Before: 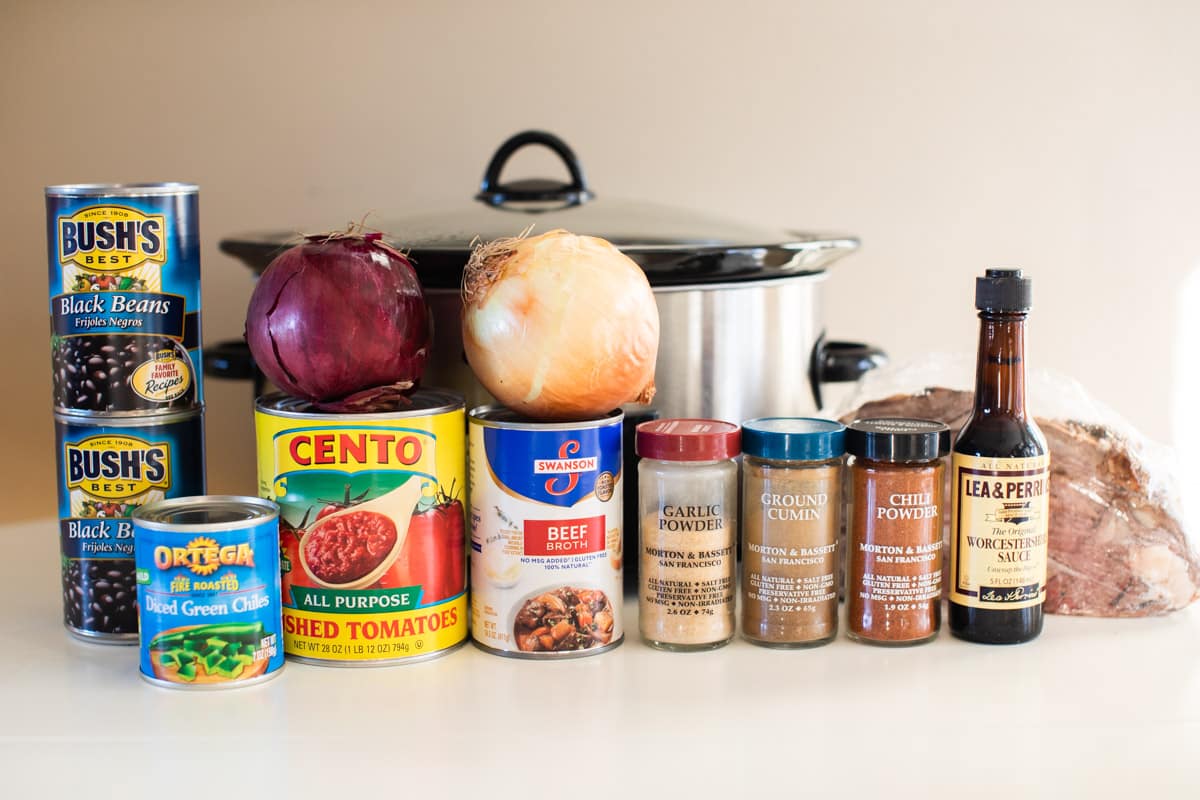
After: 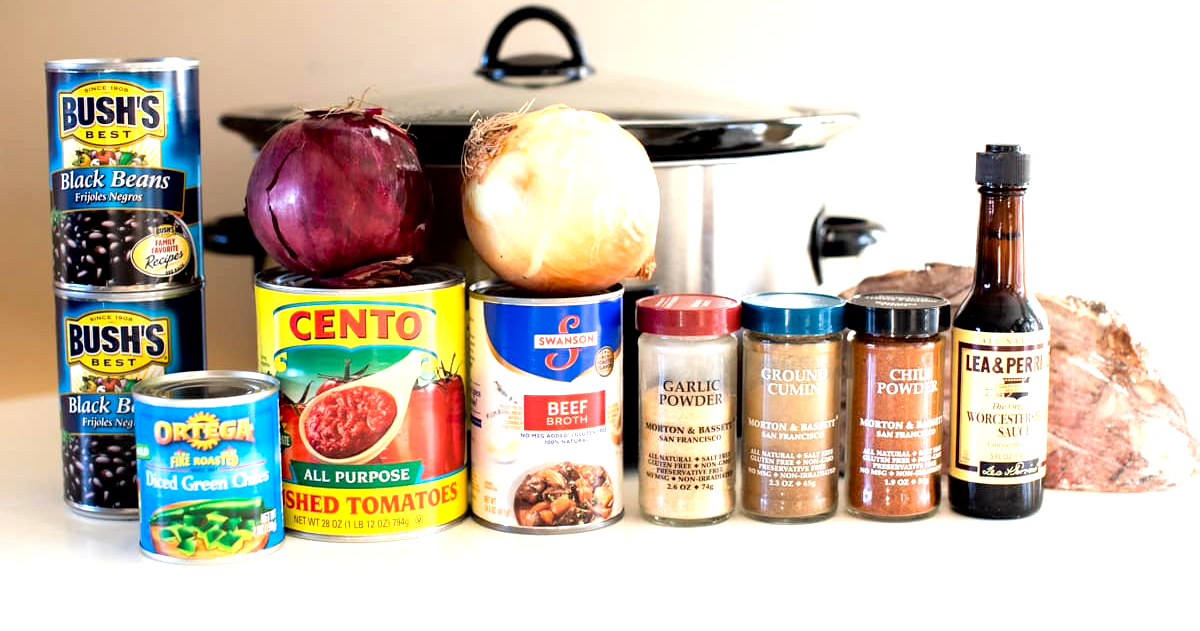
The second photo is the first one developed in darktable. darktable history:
exposure: black level correction 0.009, exposure 0.015 EV, compensate highlight preservation false
tone equalizer: -8 EV -0.713 EV, -7 EV -0.721 EV, -6 EV -0.59 EV, -5 EV -0.396 EV, -3 EV 0.393 EV, -2 EV 0.6 EV, -1 EV 0.685 EV, +0 EV 0.749 EV
local contrast: mode bilateral grid, contrast 16, coarseness 37, detail 105%, midtone range 0.2
crop and rotate: top 15.698%, bottom 5.424%
